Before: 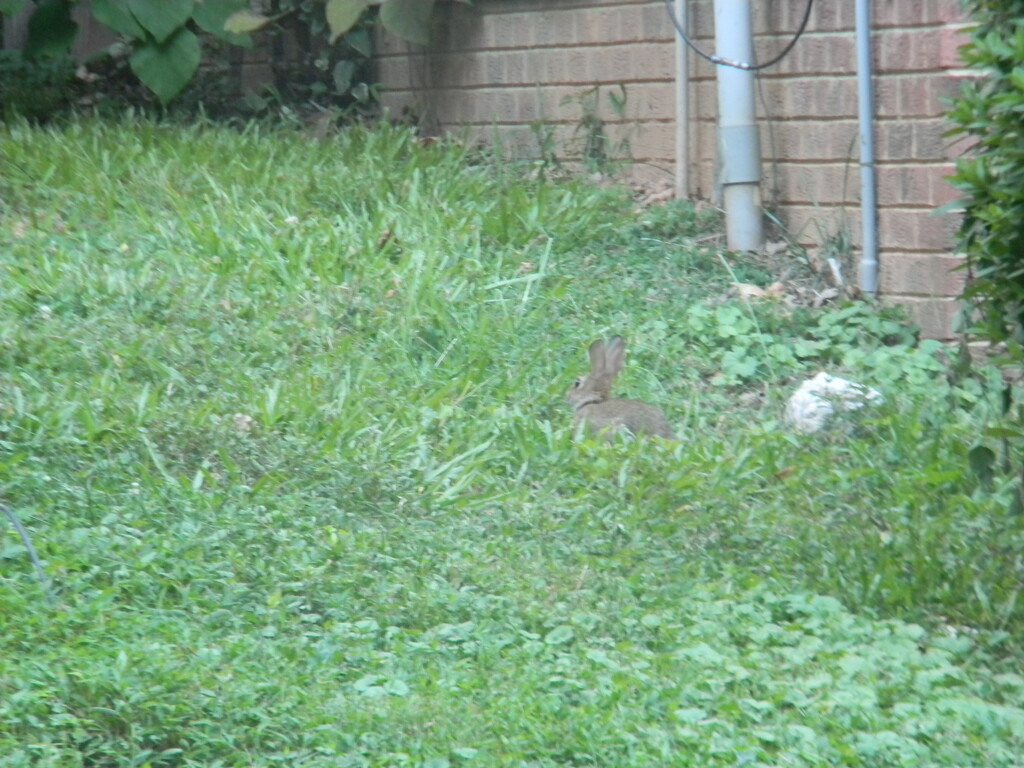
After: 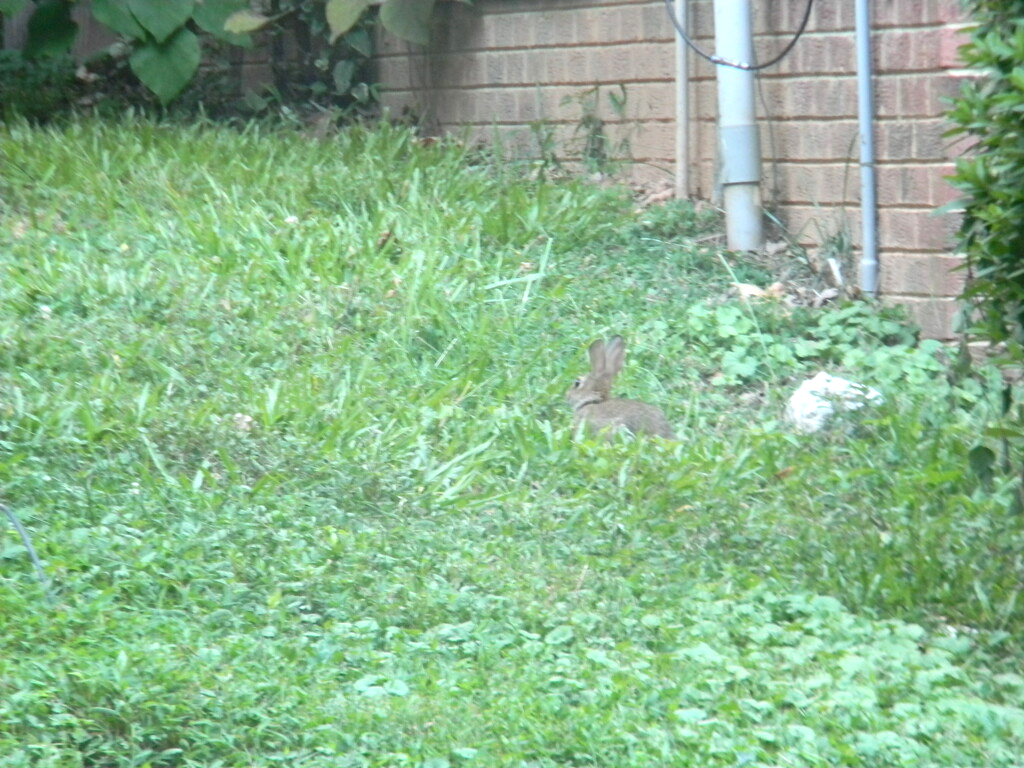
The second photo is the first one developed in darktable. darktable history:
color balance rgb: shadows lift › hue 87.79°, linear chroma grading › shadows -2.022%, linear chroma grading › highlights -14.671%, linear chroma grading › global chroma -9.442%, linear chroma grading › mid-tones -10.112%, perceptual saturation grading › global saturation 19.562%, perceptual brilliance grading › global brilliance 12.54%, global vibrance 20%
